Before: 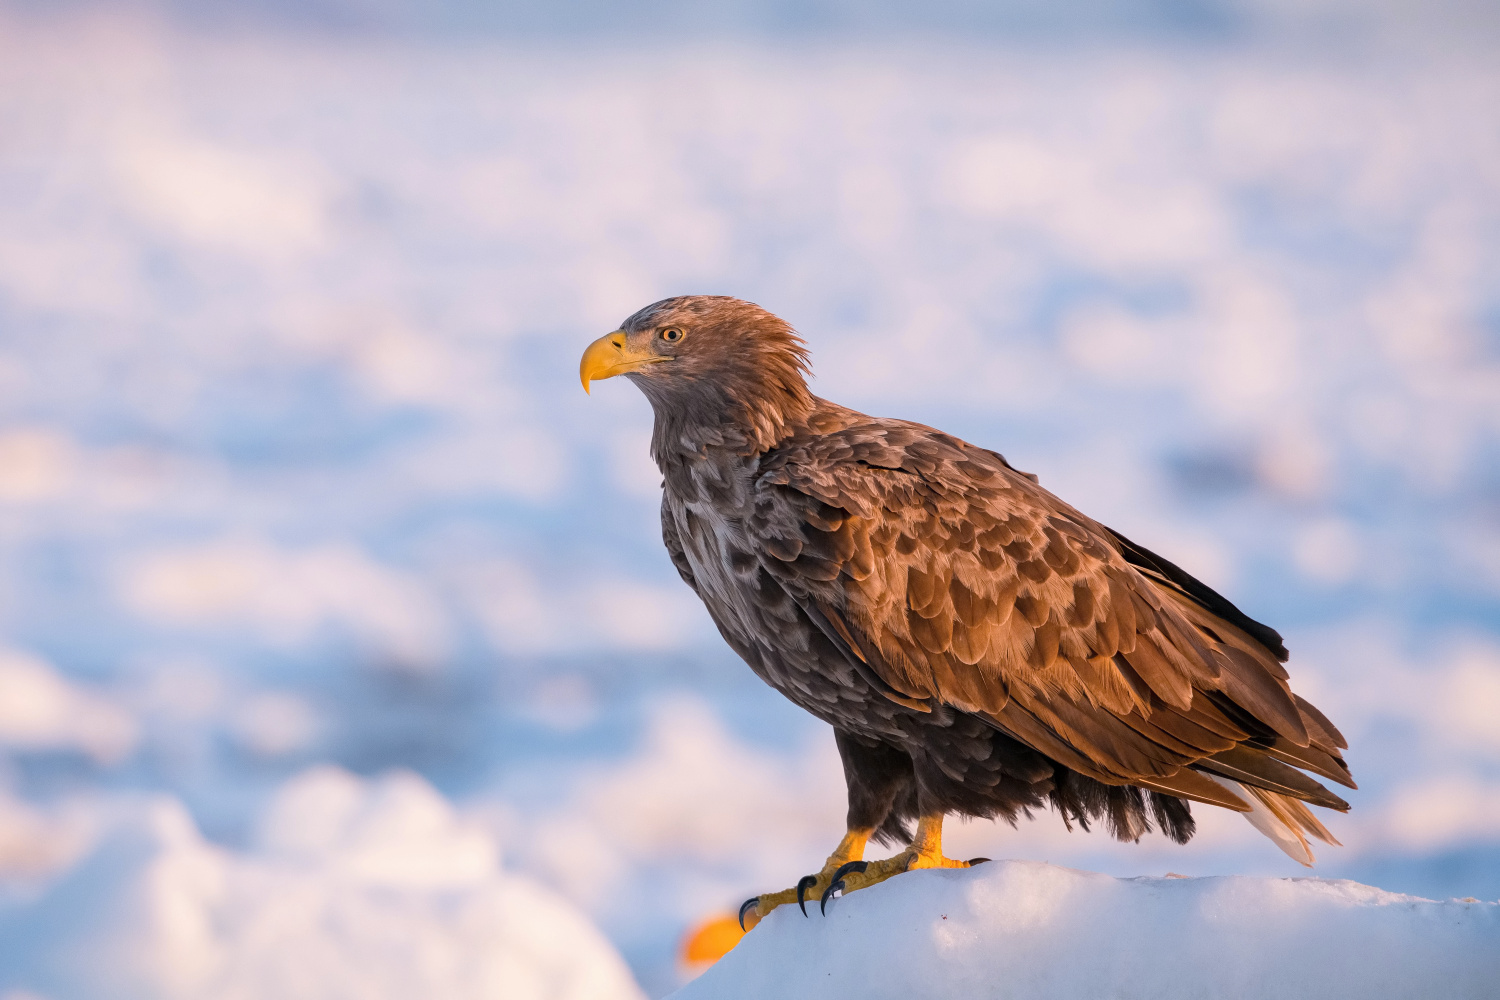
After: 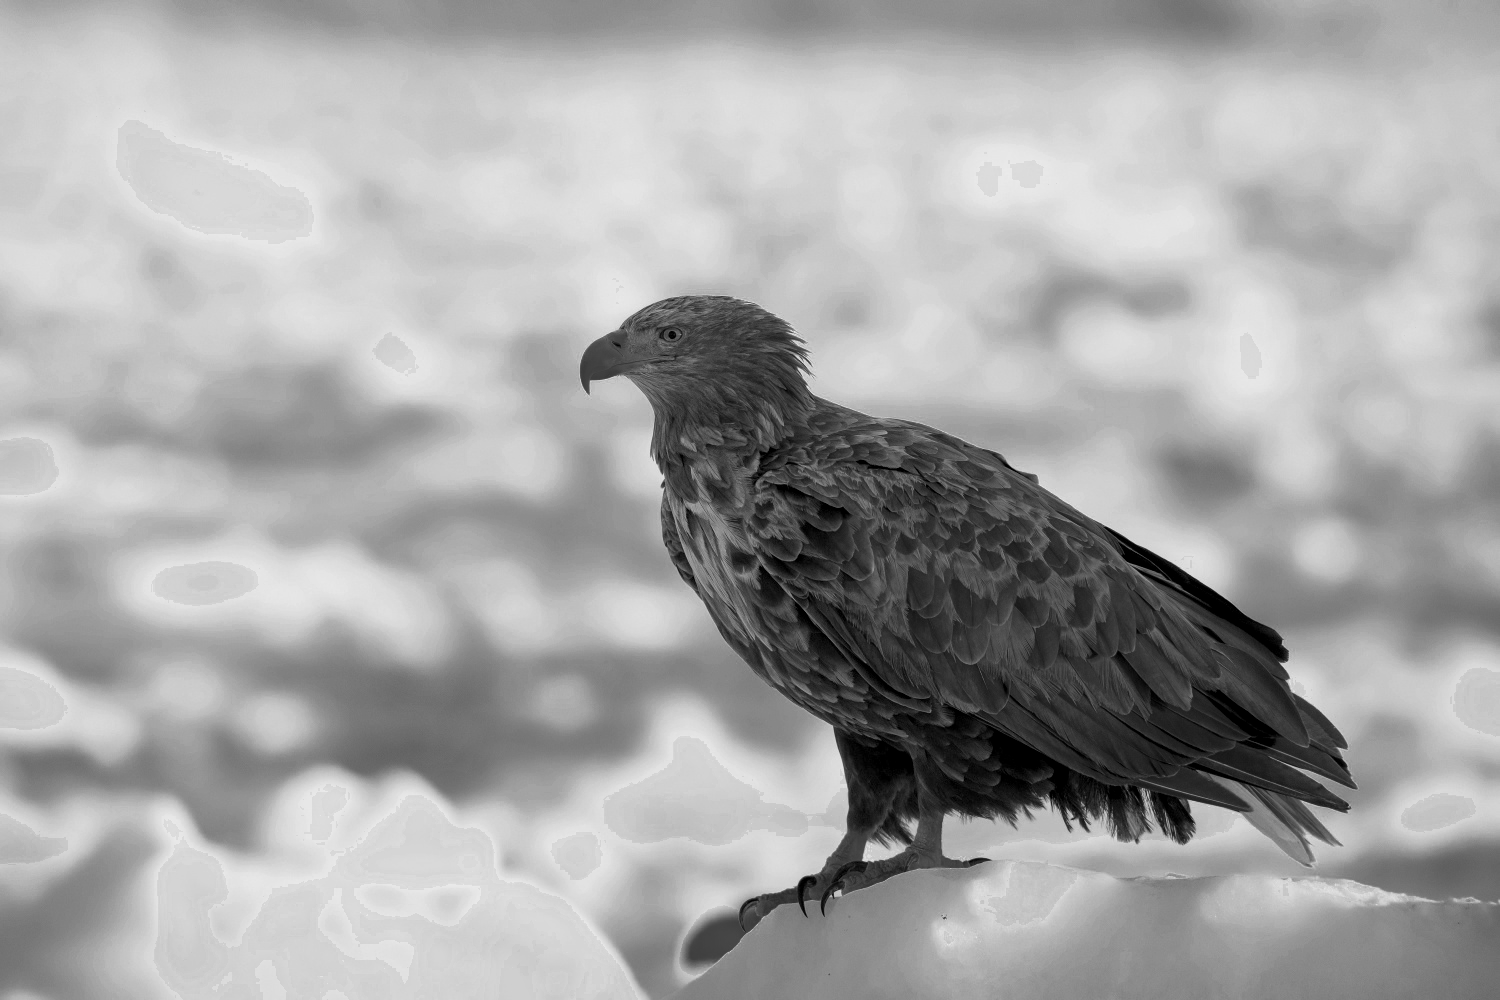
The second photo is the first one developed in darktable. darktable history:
exposure: black level correction 0.005, exposure 0.015 EV, compensate exposure bias true, compensate highlight preservation false
color zones: curves: ch0 [(0.002, 0.429) (0.121, 0.212) (0.198, 0.113) (0.276, 0.344) (0.331, 0.541) (0.41, 0.56) (0.482, 0.289) (0.619, 0.227) (0.721, 0.18) (0.821, 0.435) (0.928, 0.555) (1, 0.587)]; ch1 [(0, 0) (0.143, 0) (0.286, 0) (0.429, 0) (0.571, 0) (0.714, 0) (0.857, 0)]
